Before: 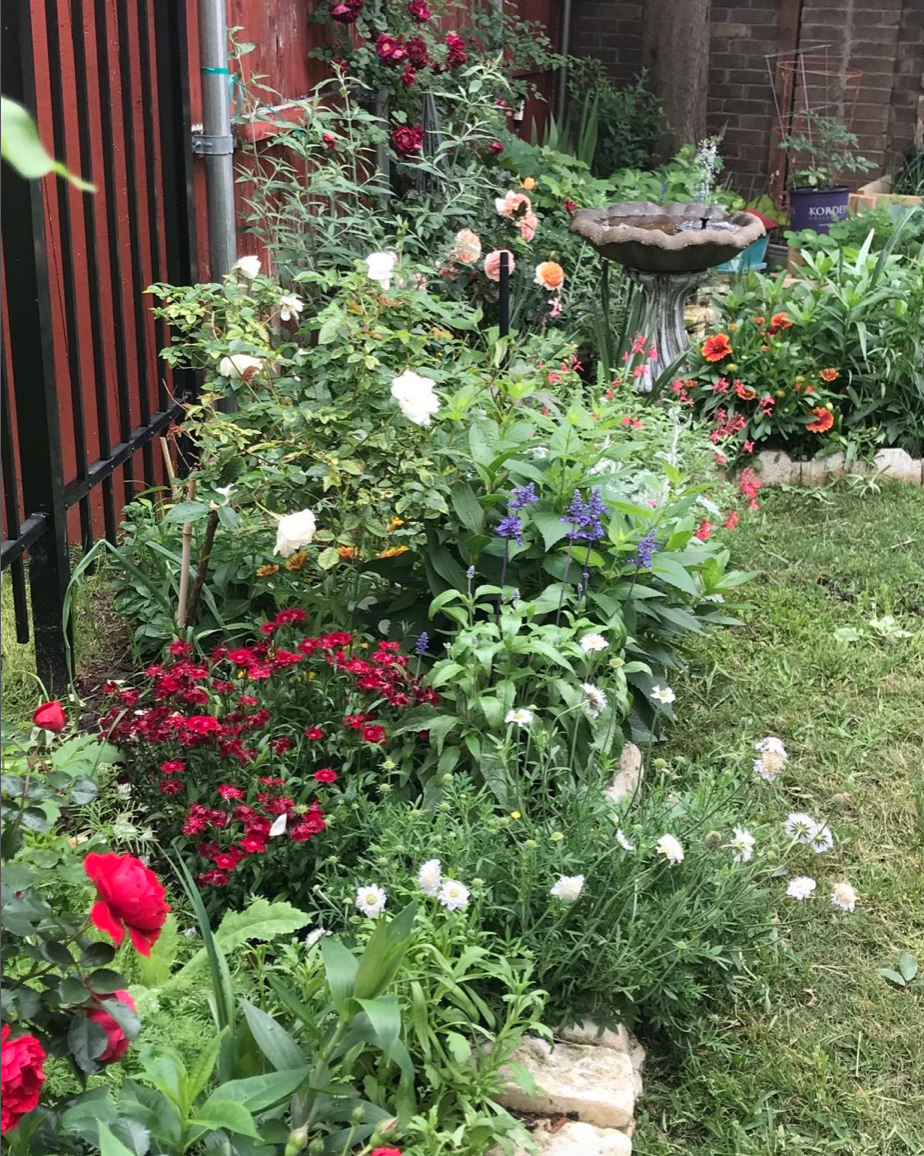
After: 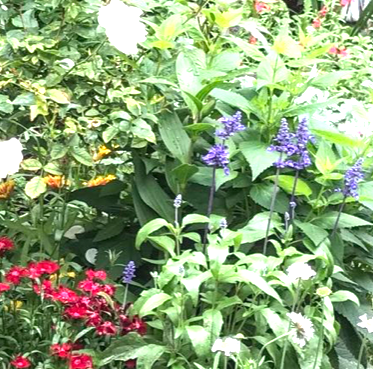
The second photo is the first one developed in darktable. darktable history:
crop: left 31.751%, top 32.172%, right 27.8%, bottom 35.83%
local contrast: on, module defaults
exposure: exposure 1 EV, compensate highlight preservation false
